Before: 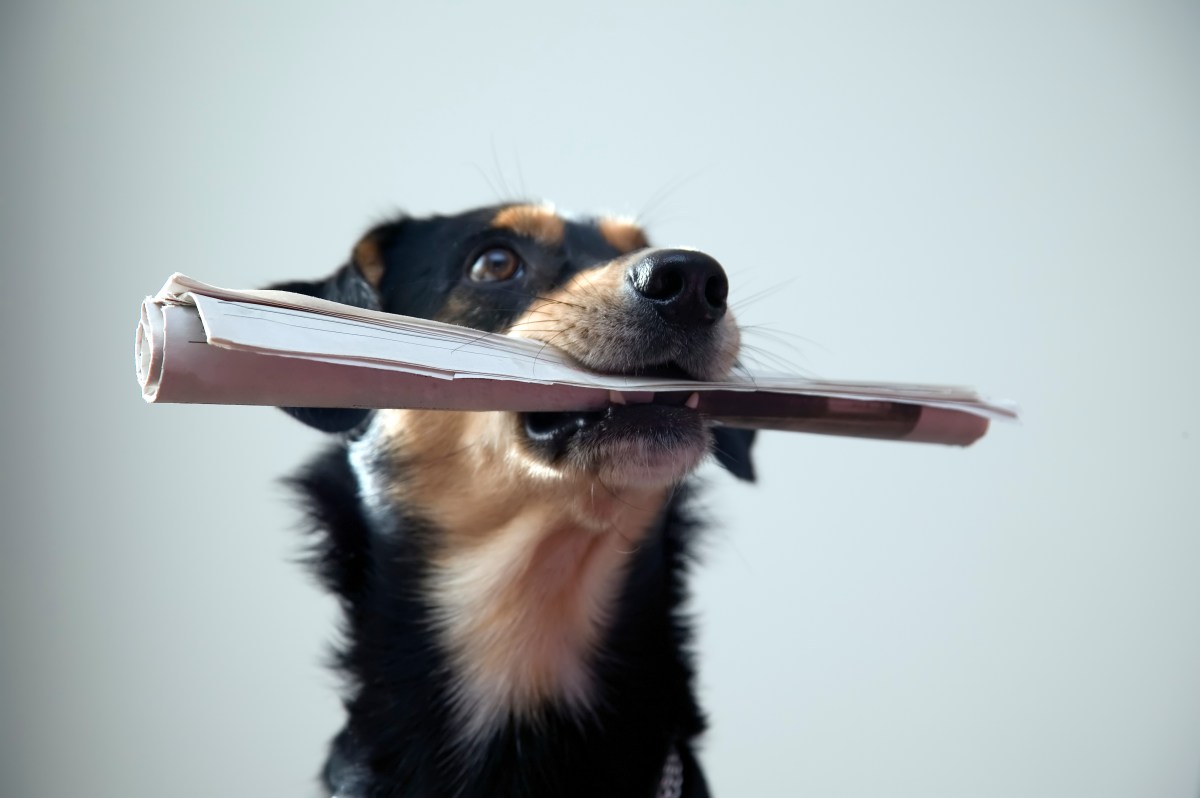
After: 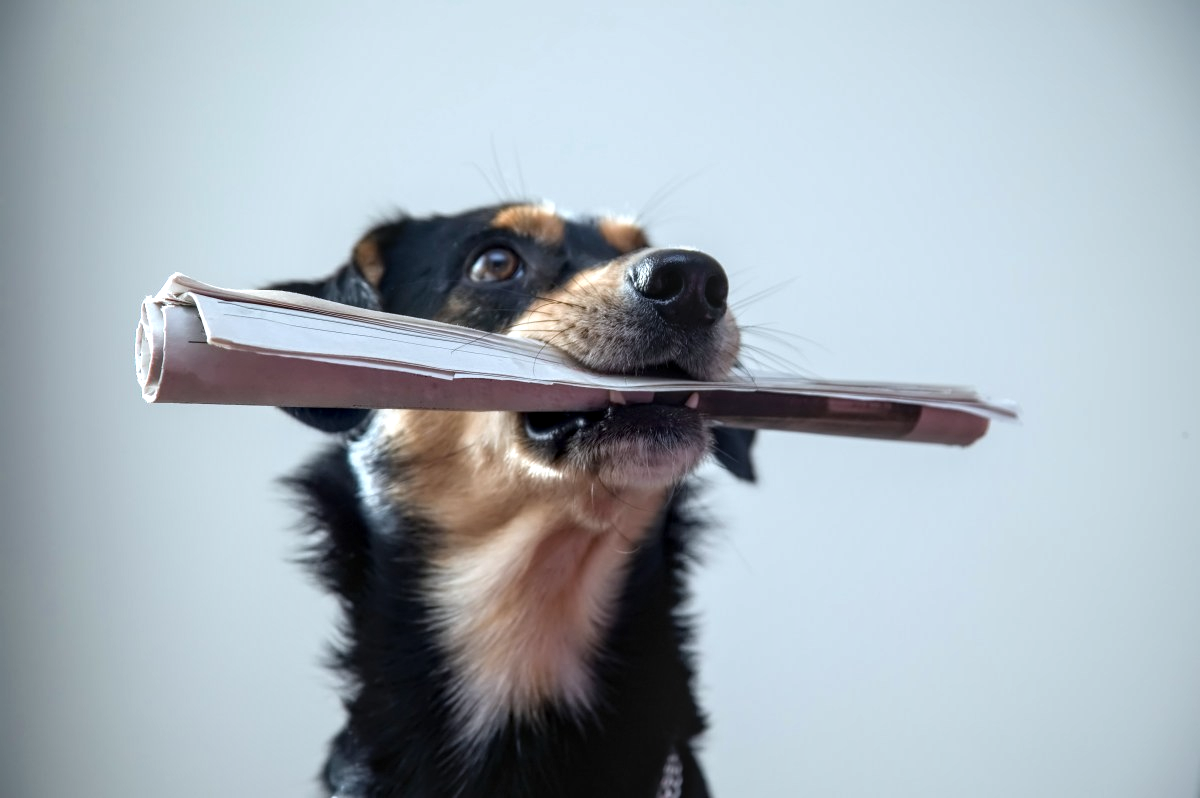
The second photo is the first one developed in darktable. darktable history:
white balance: red 0.983, blue 1.036
local contrast: highlights 61%, detail 143%, midtone range 0.428
